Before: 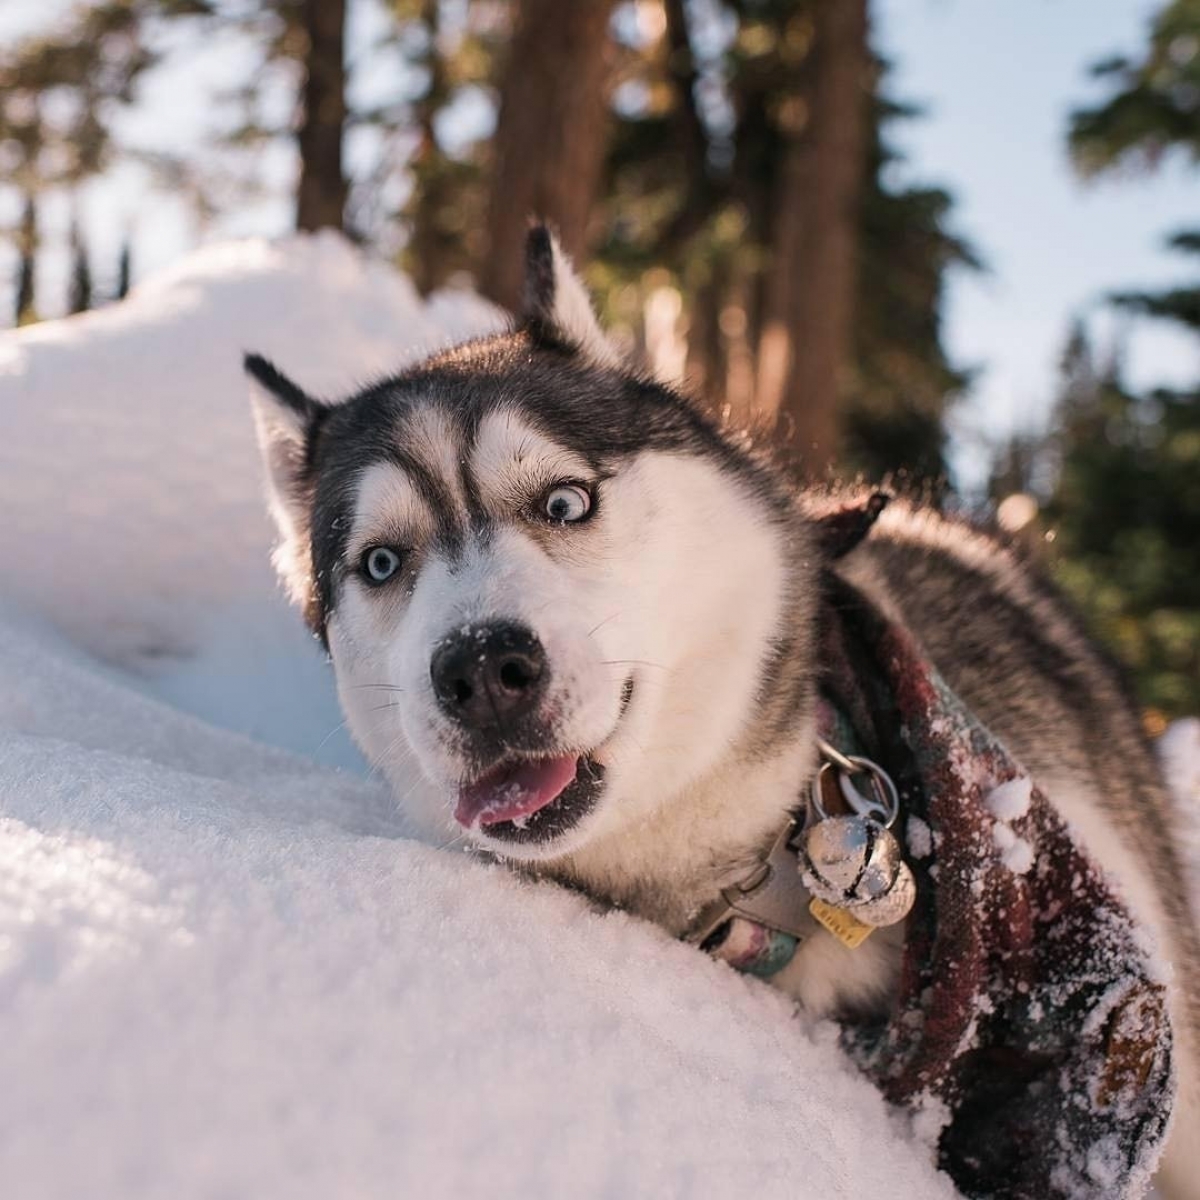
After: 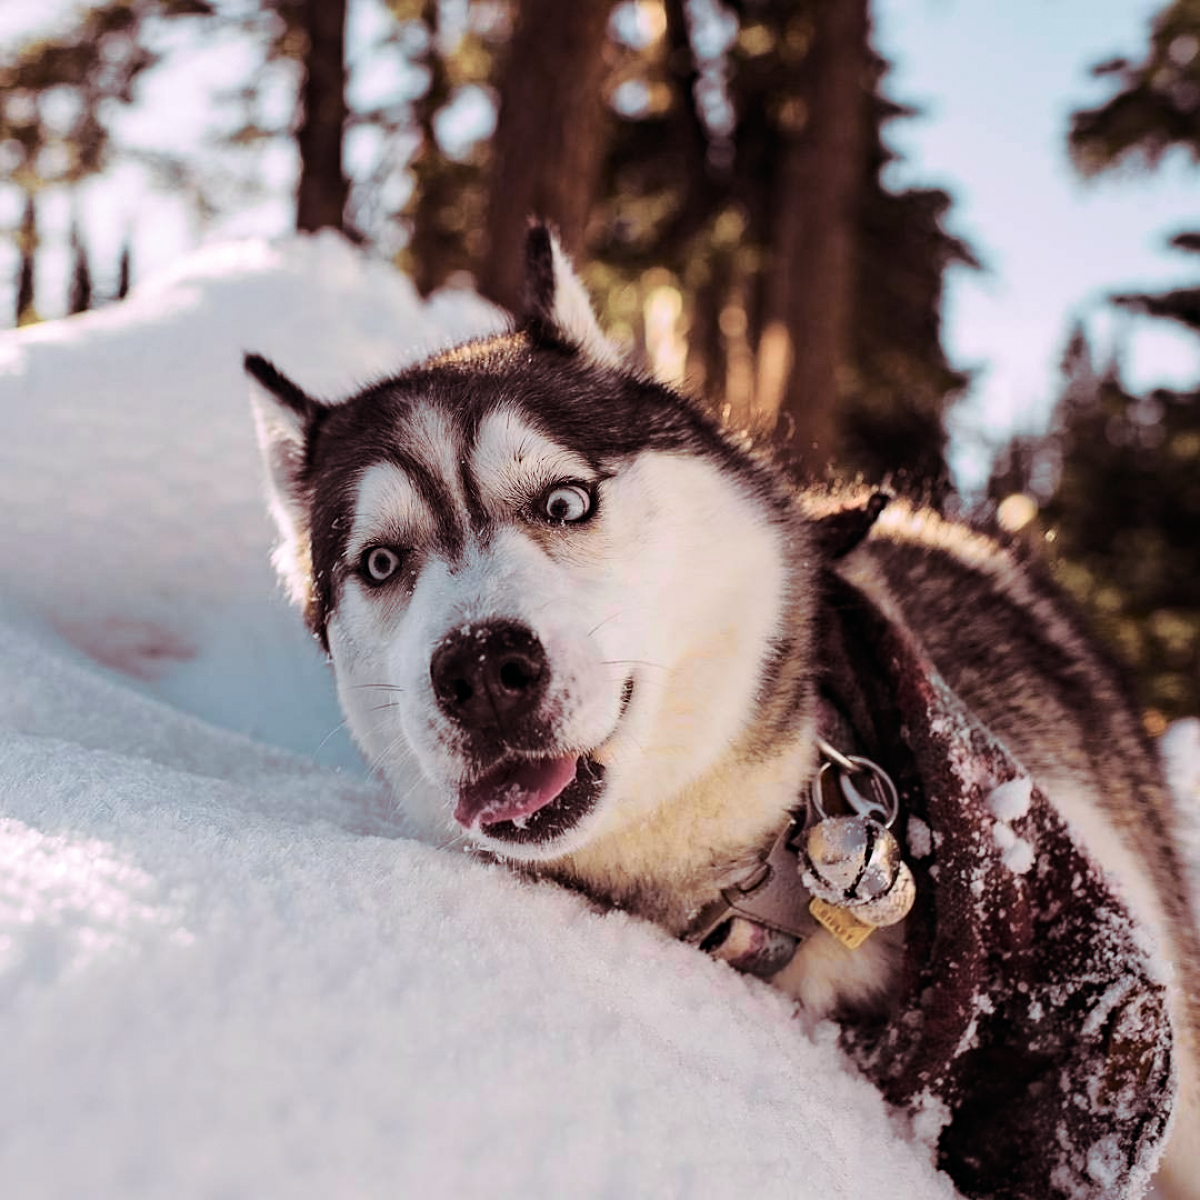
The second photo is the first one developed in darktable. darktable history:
haze removal: compatibility mode true, adaptive false
split-toning: highlights › hue 298.8°, highlights › saturation 0.73, compress 41.76%
tone curve: curves: ch0 [(0, 0) (0.081, 0.044) (0.185, 0.13) (0.283, 0.238) (0.416, 0.449) (0.495, 0.524) (0.686, 0.743) (0.826, 0.865) (0.978, 0.988)]; ch1 [(0, 0) (0.147, 0.166) (0.321, 0.362) (0.371, 0.402) (0.423, 0.442) (0.479, 0.472) (0.505, 0.497) (0.521, 0.506) (0.551, 0.537) (0.586, 0.574) (0.625, 0.618) (0.68, 0.681) (1, 1)]; ch2 [(0, 0) (0.346, 0.362) (0.404, 0.427) (0.502, 0.495) (0.531, 0.513) (0.547, 0.533) (0.582, 0.596) (0.629, 0.631) (0.717, 0.678) (1, 1)], color space Lab, independent channels, preserve colors none
